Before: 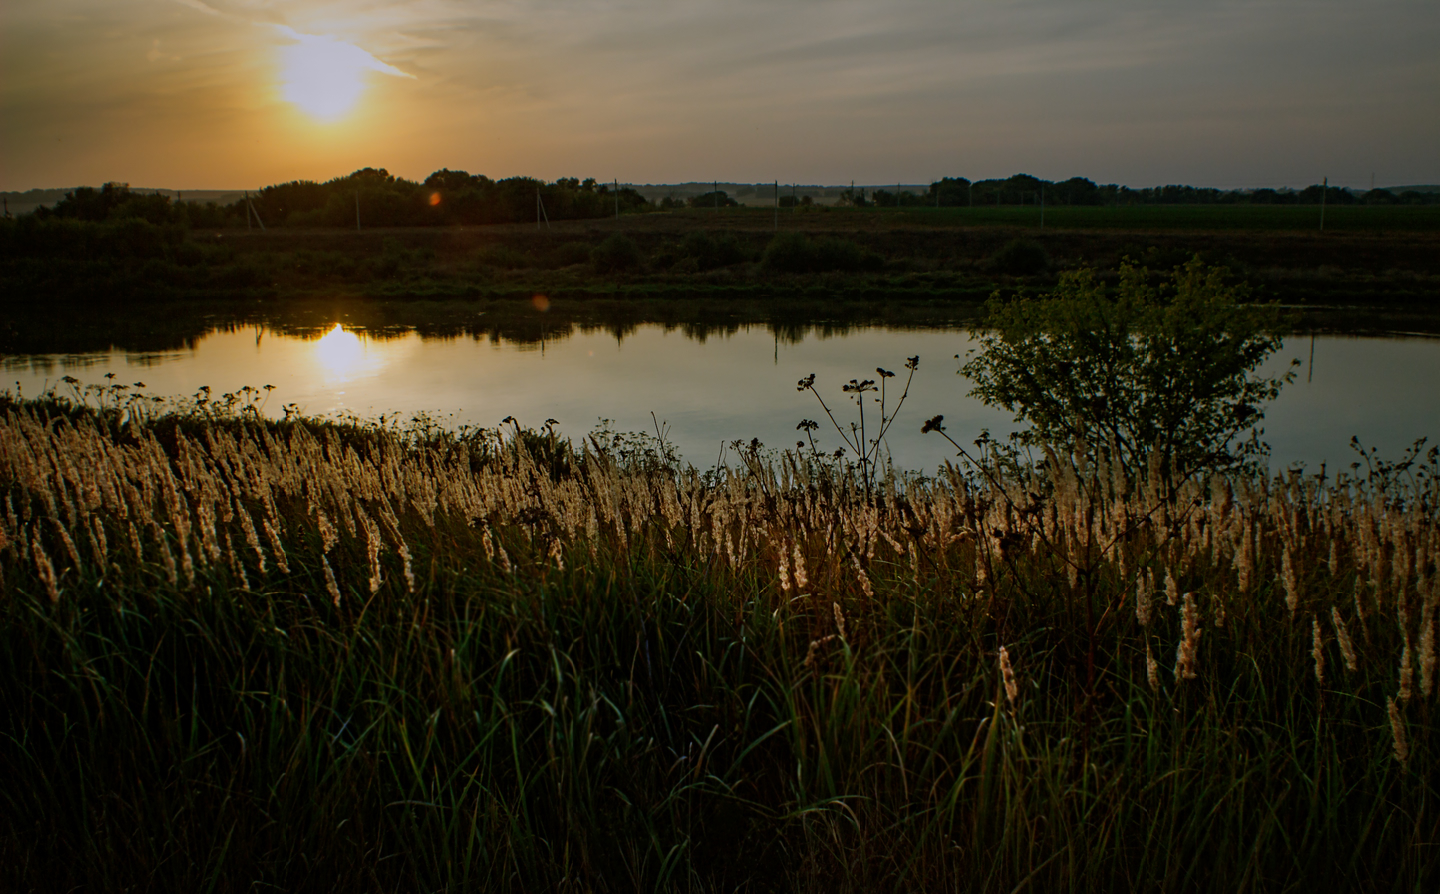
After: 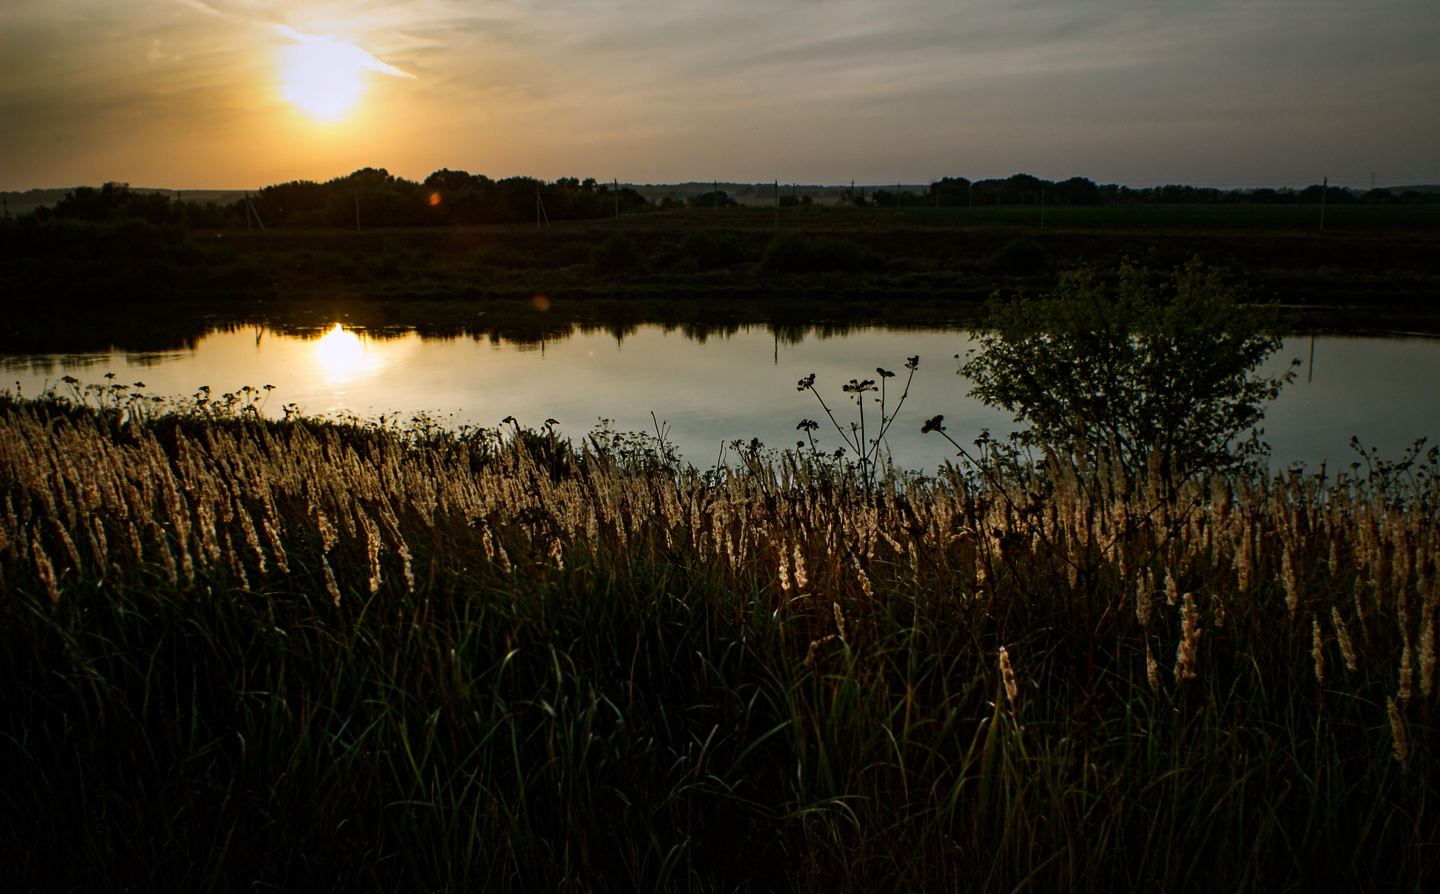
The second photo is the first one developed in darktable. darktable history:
exposure: compensate highlight preservation false
tone equalizer: -8 EV -0.75 EV, -7 EV -0.7 EV, -6 EV -0.6 EV, -5 EV -0.4 EV, -3 EV 0.4 EV, -2 EV 0.6 EV, -1 EV 0.7 EV, +0 EV 0.75 EV, edges refinement/feathering 500, mask exposure compensation -1.57 EV, preserve details no
